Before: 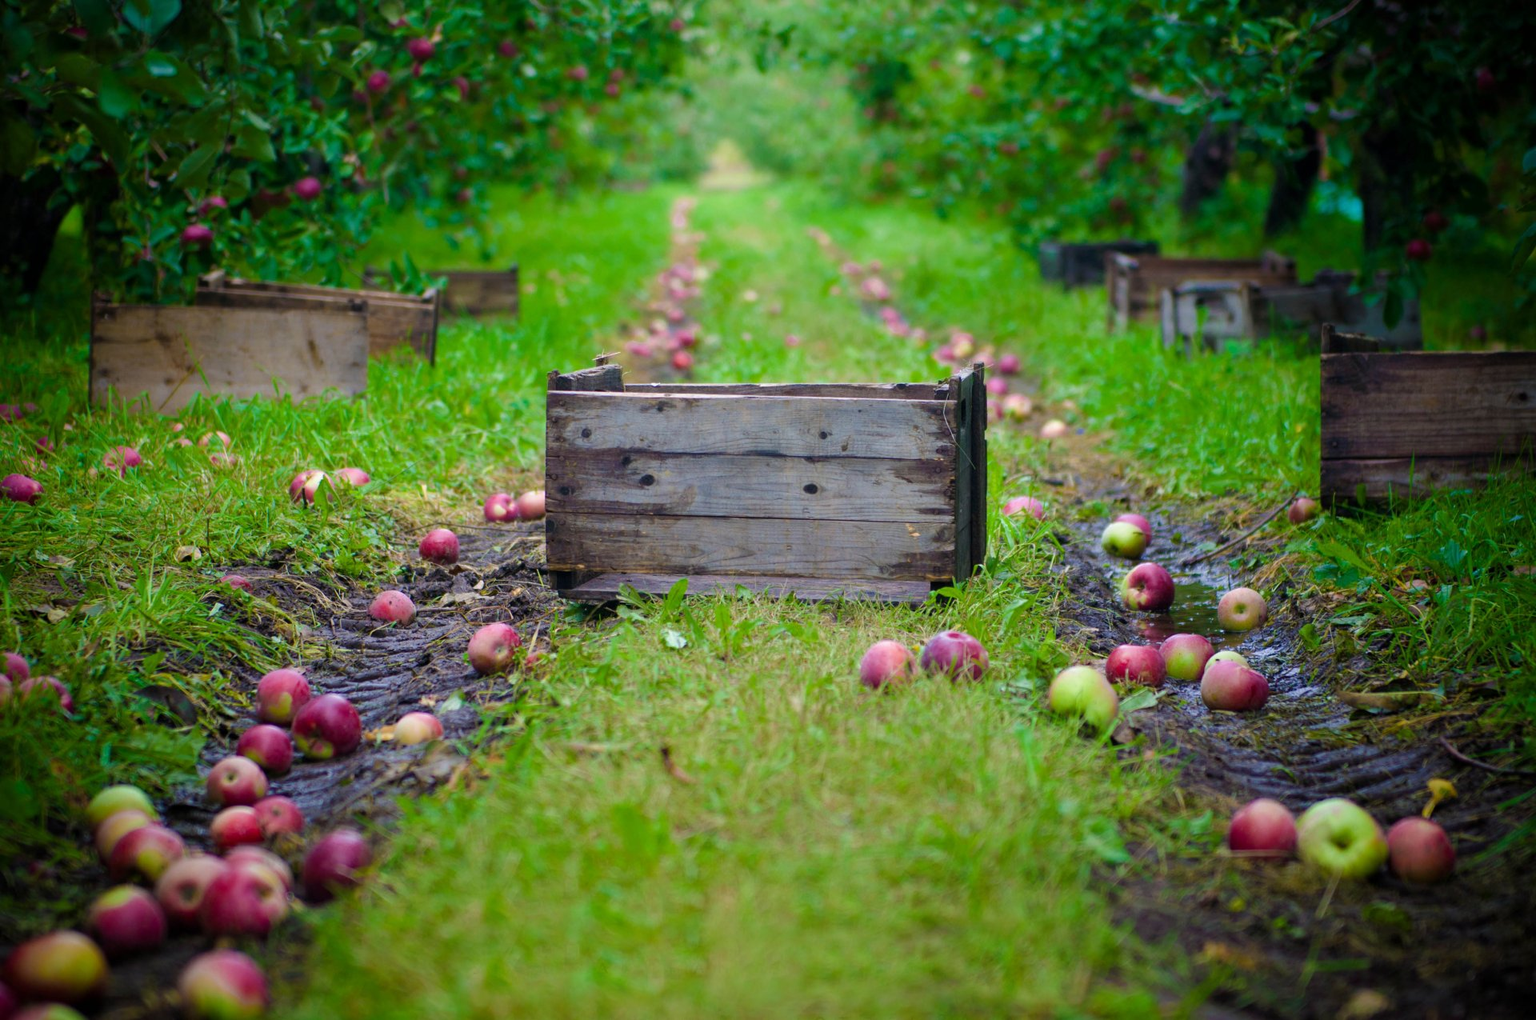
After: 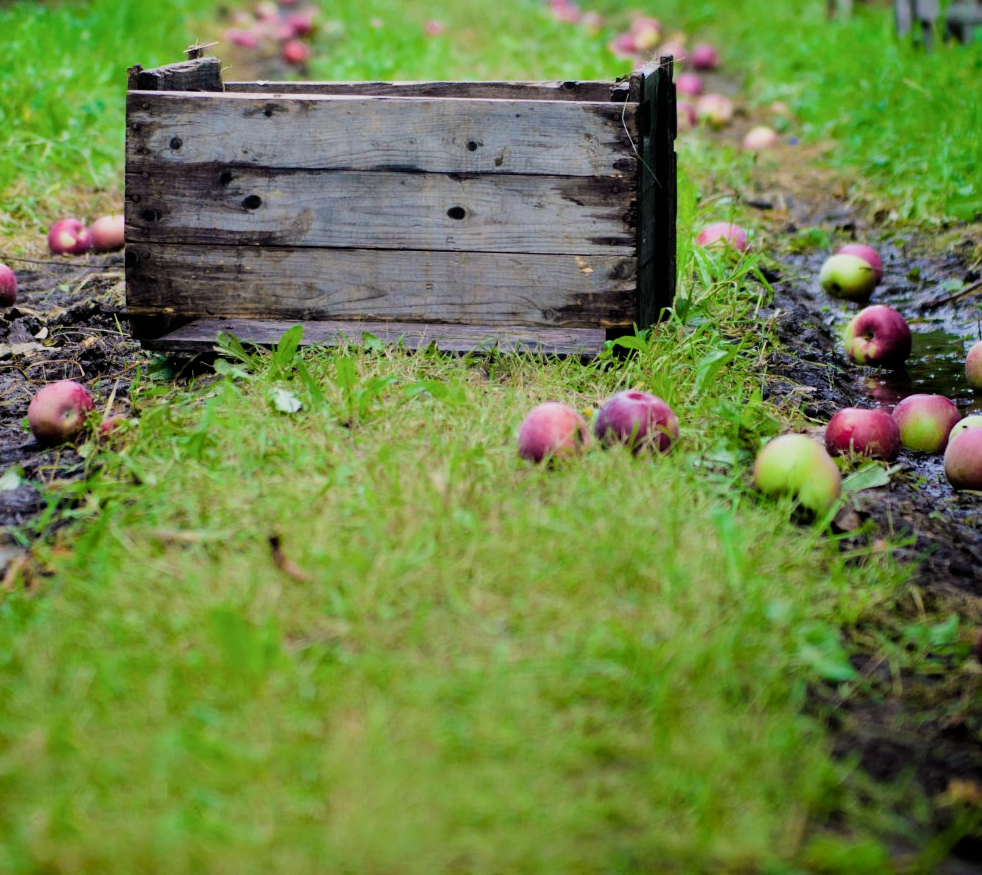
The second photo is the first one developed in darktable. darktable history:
filmic rgb: black relative exposure -5.08 EV, white relative exposure 3.97 EV, hardness 2.9, contrast 1.395, highlights saturation mix -30.15%
crop and rotate: left 29.02%, top 31.313%, right 19.812%
